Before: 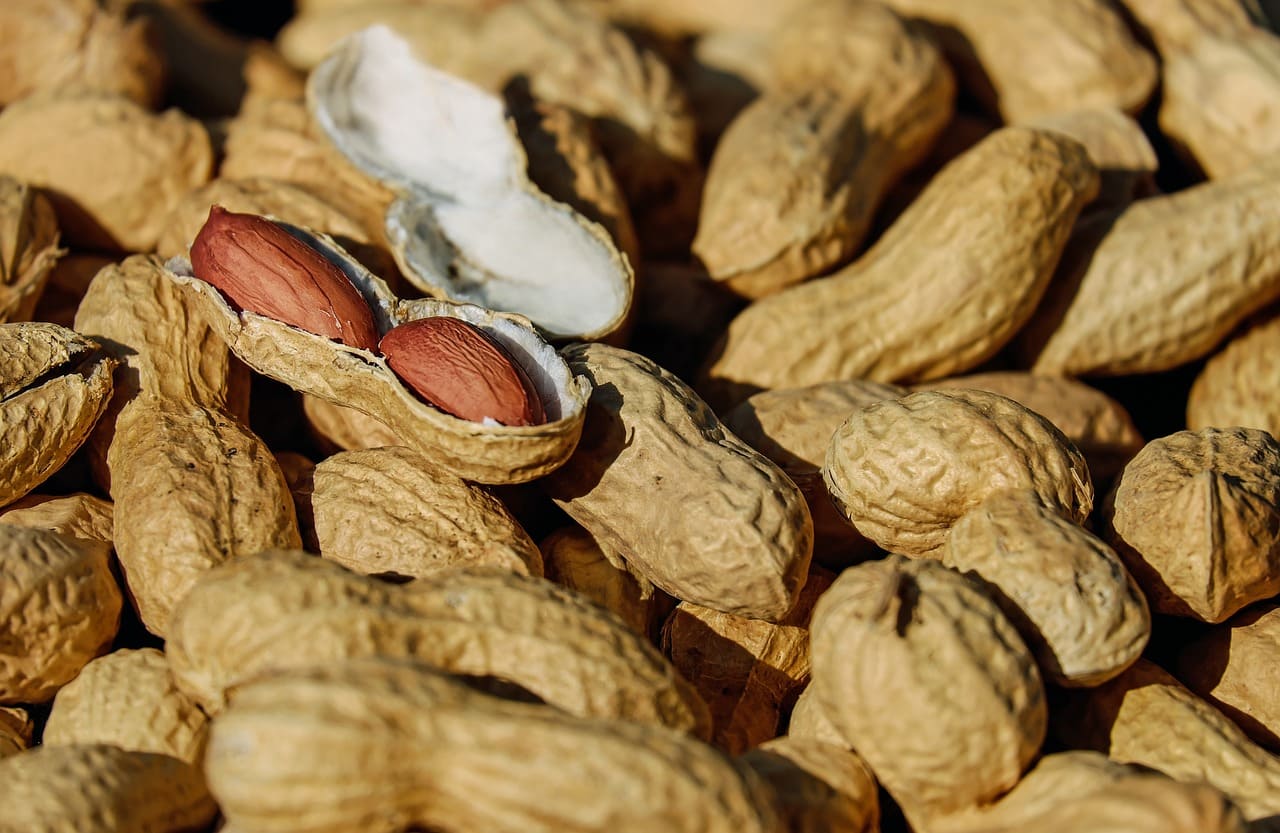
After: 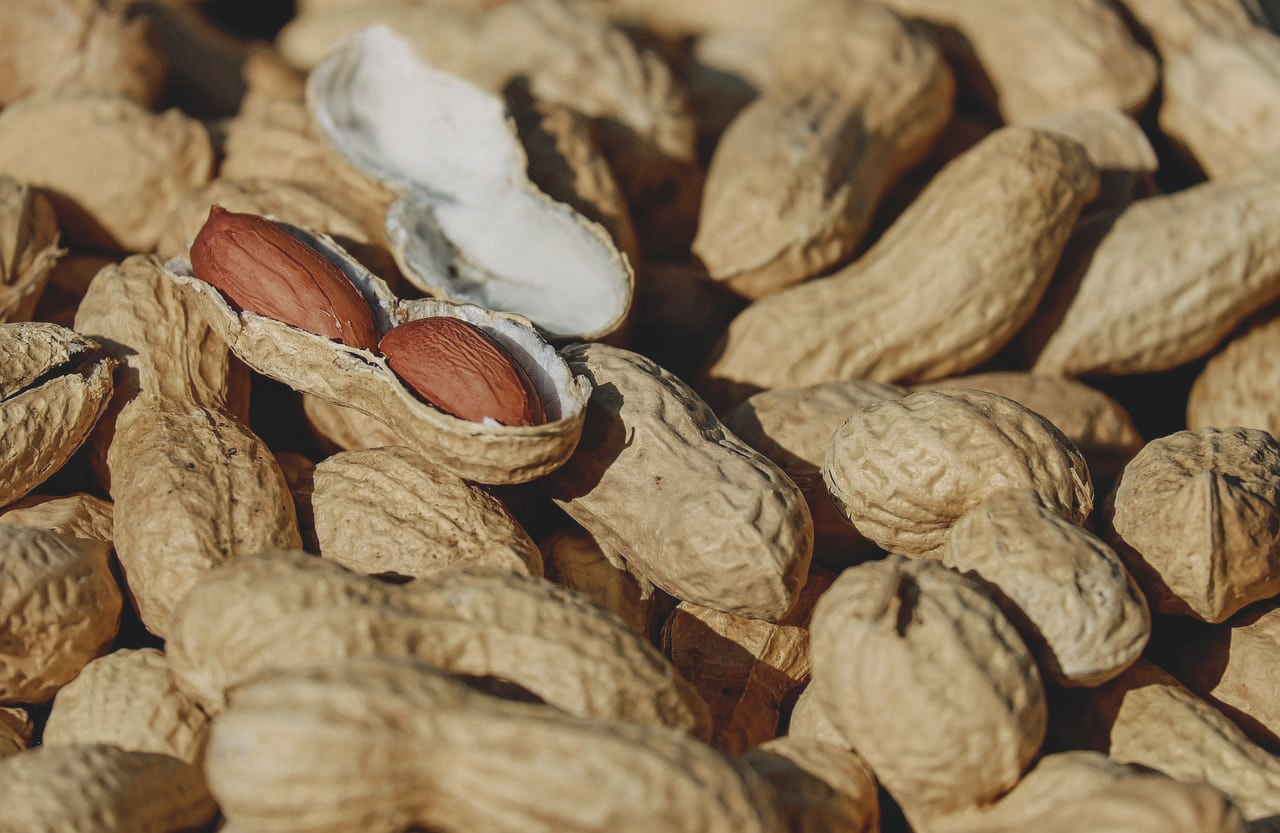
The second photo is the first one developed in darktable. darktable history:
color zones: curves: ch0 [(0, 0.5) (0.125, 0.4) (0.25, 0.5) (0.375, 0.4) (0.5, 0.4) (0.625, 0.35) (0.75, 0.35) (0.875, 0.5)]; ch1 [(0, 0.35) (0.125, 0.45) (0.25, 0.35) (0.375, 0.35) (0.5, 0.35) (0.625, 0.35) (0.75, 0.45) (0.875, 0.35)]; ch2 [(0, 0.6) (0.125, 0.5) (0.25, 0.5) (0.375, 0.6) (0.5, 0.6) (0.625, 0.5) (0.75, 0.5) (0.875, 0.5)]
contrast brightness saturation: contrast -0.169, brightness 0.042, saturation -0.128
